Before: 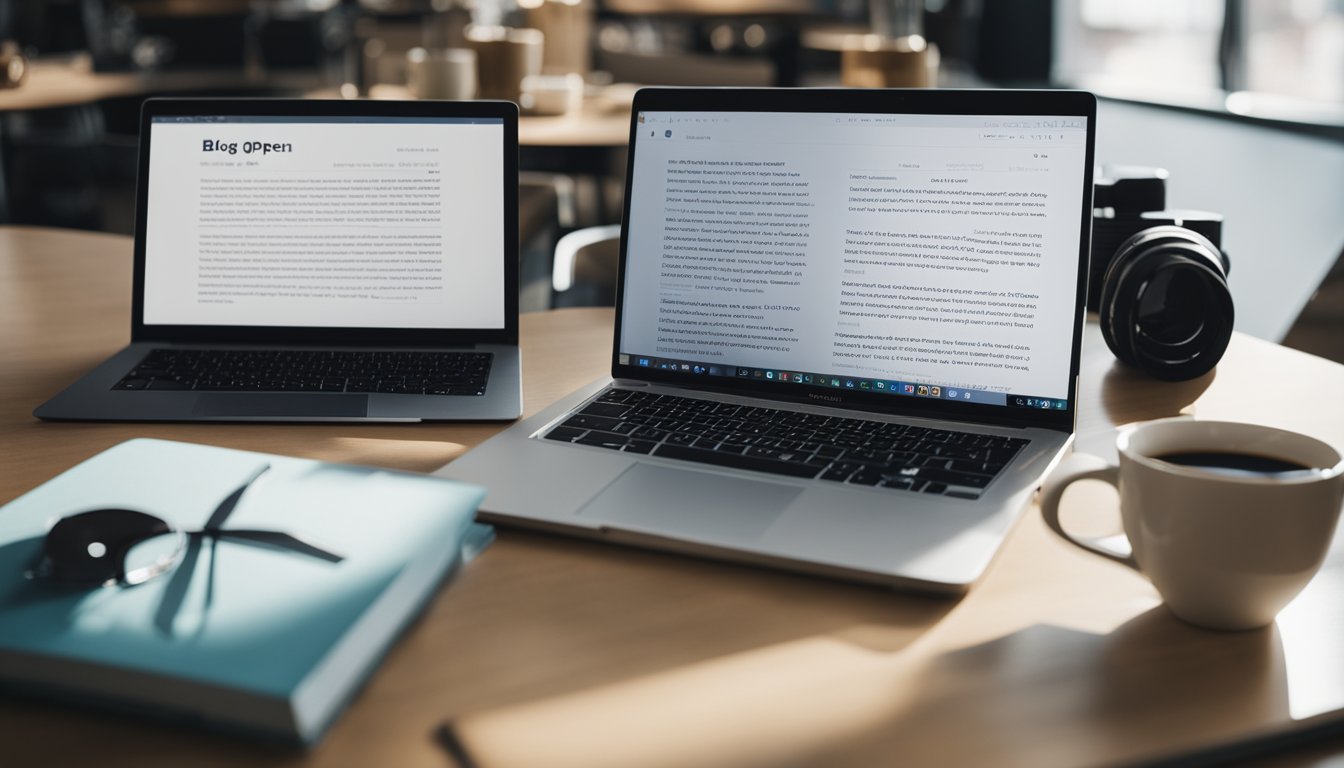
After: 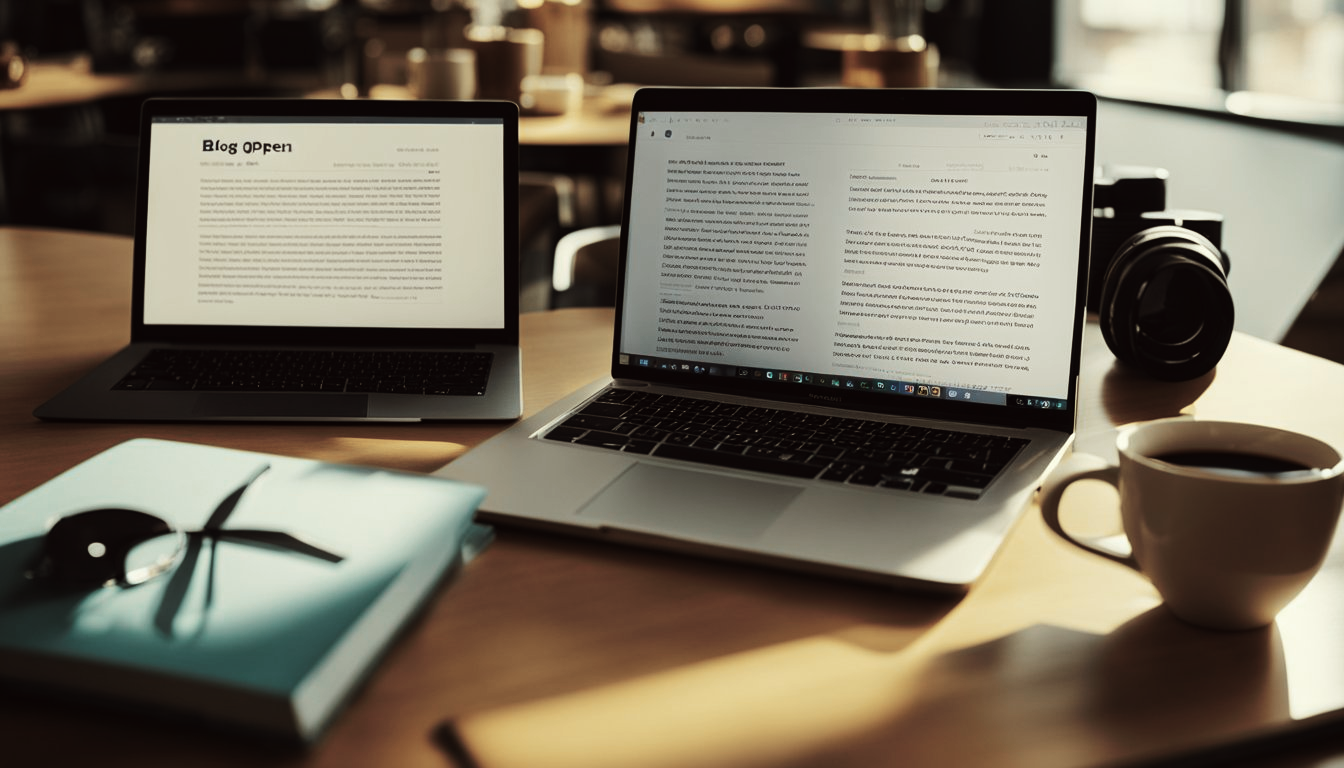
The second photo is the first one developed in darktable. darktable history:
tone curve: curves: ch0 [(0, 0) (0.003, 0.006) (0.011, 0.007) (0.025, 0.01) (0.044, 0.015) (0.069, 0.023) (0.1, 0.031) (0.136, 0.045) (0.177, 0.066) (0.224, 0.098) (0.277, 0.139) (0.335, 0.194) (0.399, 0.254) (0.468, 0.346) (0.543, 0.45) (0.623, 0.56) (0.709, 0.667) (0.801, 0.78) (0.898, 0.891) (1, 1)], preserve colors none
color look up table: target L [75.66, 86.86, 79.19, 75.34, 86.77, 75.59, 64.38, 59.83, 57.84, 54.02, 22.56, 201.07, 86.33, 86.02, 68.79, 70.52, 60.43, 64.4, 56.41, 51.14, 48.07, 44.6, 36.55, 42.14, 15.38, 95.84, 90.78, 75.29, 76.01, 68.68, 60.68, 55.47, 58.15, 59.9, 50.72, 47.8, 47.3, 28.03, 32.32, 18.58, 9.179, 79.43, 88.27, 70.61, 75.49, 74.63, 56.58, 43.11, 31.41], target a [-53.11, -1.022, -44.19, -47.69, -13.98, -45.49, -42.48, -31.36, -22.49, -3.461, -18.59, 0, 2.79, 7.947, 21.57, 28.04, 40.57, 10.59, 44.08, 48.43, 13.15, 30.66, 15.04, 34.81, 25.34, -1.892, 10.59, 22.28, 21.14, 11.01, 46.18, 50.24, 8.24, 29.52, 18.25, 38.72, 10.01, 4.184, 30.66, 28, 5.236, -44.97, -6.163, -32, -29.89, -6.396, -2.699, -18.14, -2.875], target b [50.43, 47.78, 7.386, 27.27, 36.29, 17.98, 39.01, 12.07, 15.38, 26.85, 22.55, -0.001, 46.29, 33.8, 29.91, 29.48, 19.74, 25.93, 16.53, 12.02, 13.76, 13.95, 19.45, 11.77, 11.85, 7.749, 1.726, 30.06, -3.116, 12.25, 13.43, 14.55, -19.75, -20.35, -1.605, 7.159, -25.61, 8.147, 6.456, -15.35, 3.871, 8.443, -6.429, -0.664, -8.403, -12.98, 0.628, -0.437, -12.64], num patches 49
